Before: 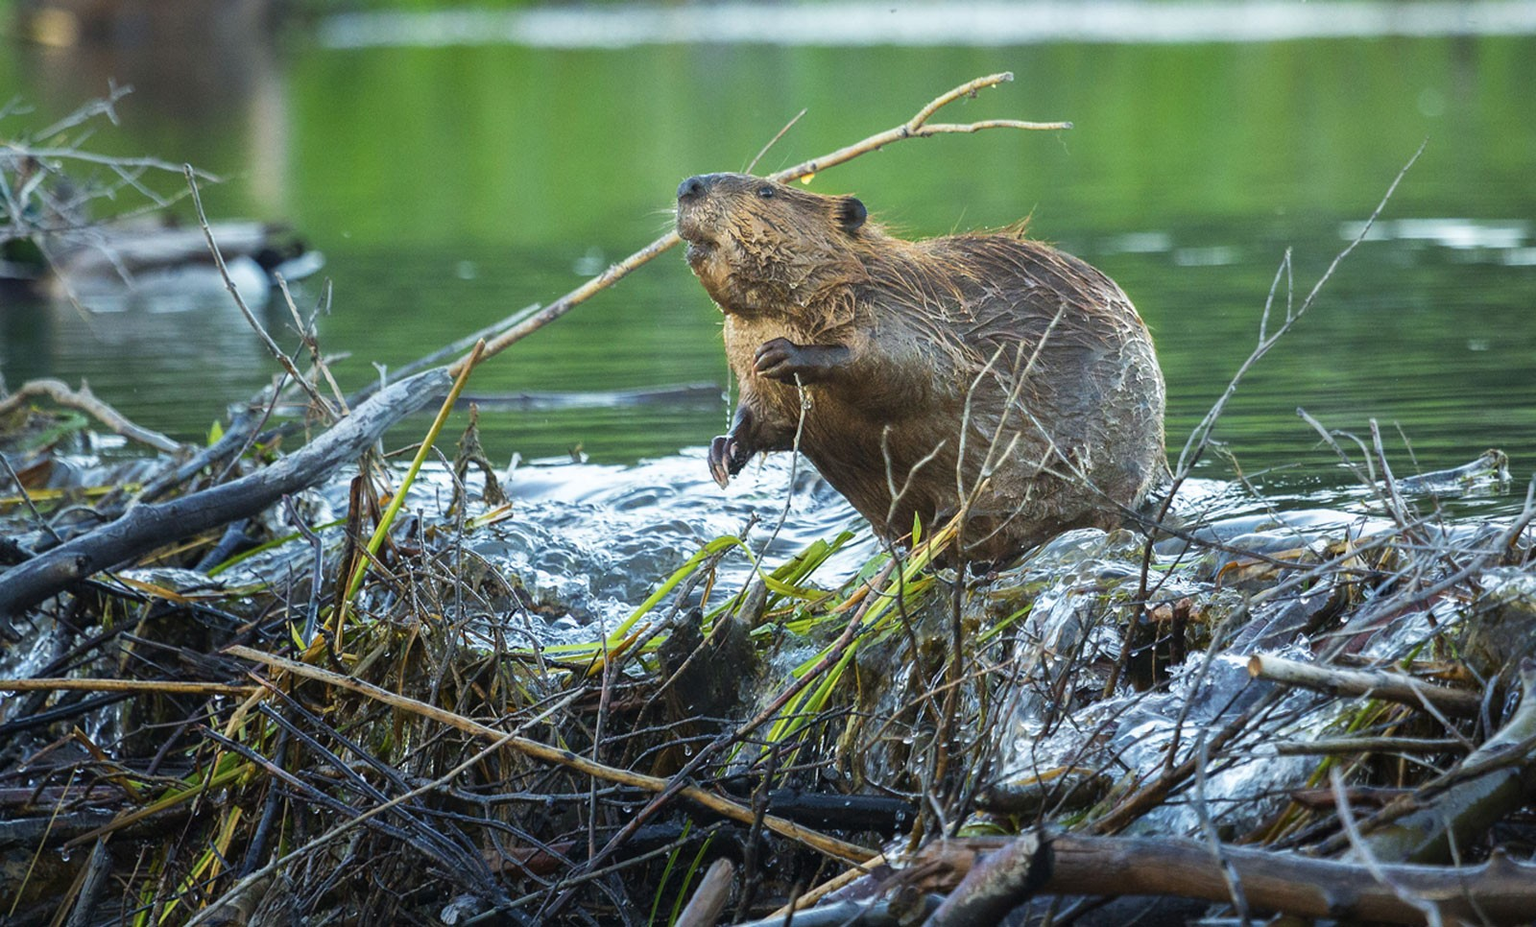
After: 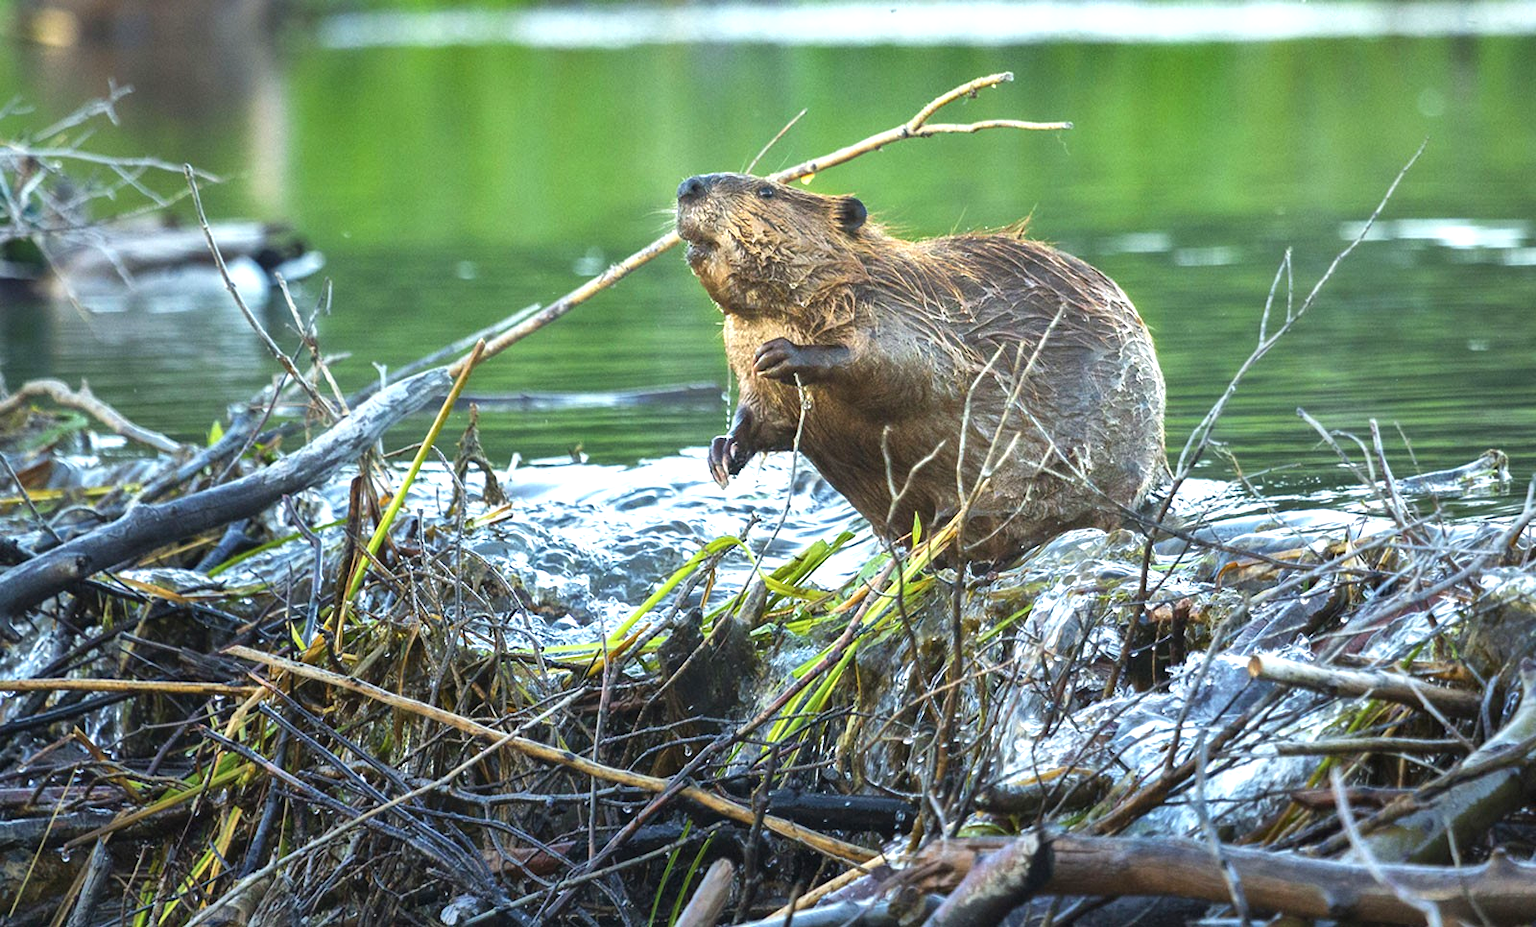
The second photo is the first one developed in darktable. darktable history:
shadows and highlights: soften with gaussian
exposure: black level correction 0, exposure 0.7 EV, compensate exposure bias true, compensate highlight preservation false
